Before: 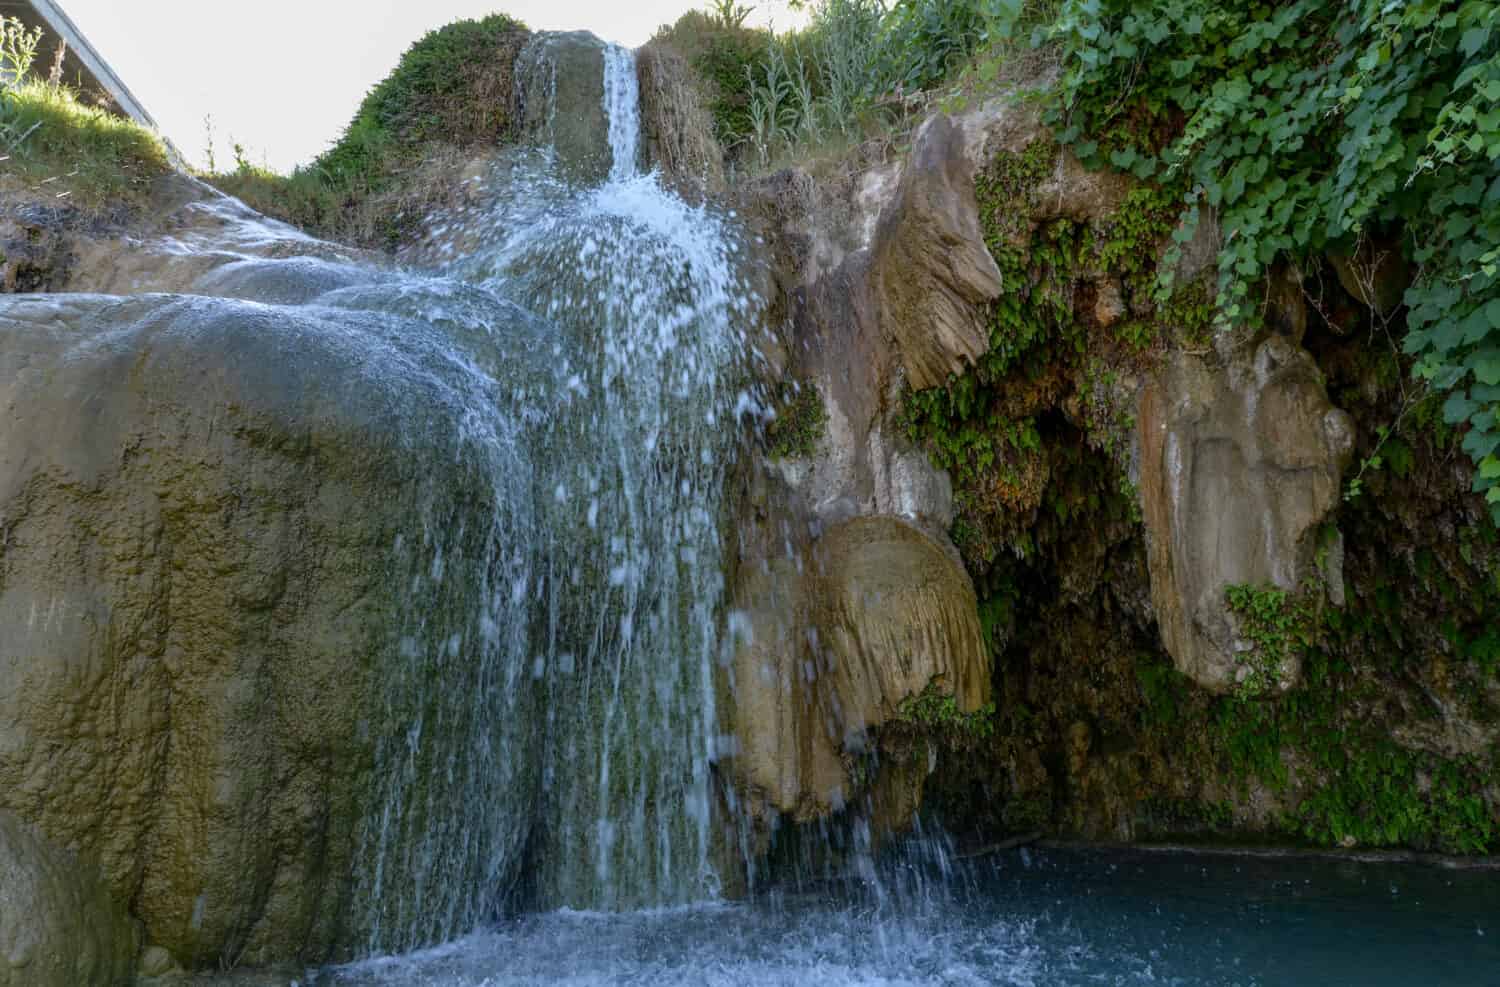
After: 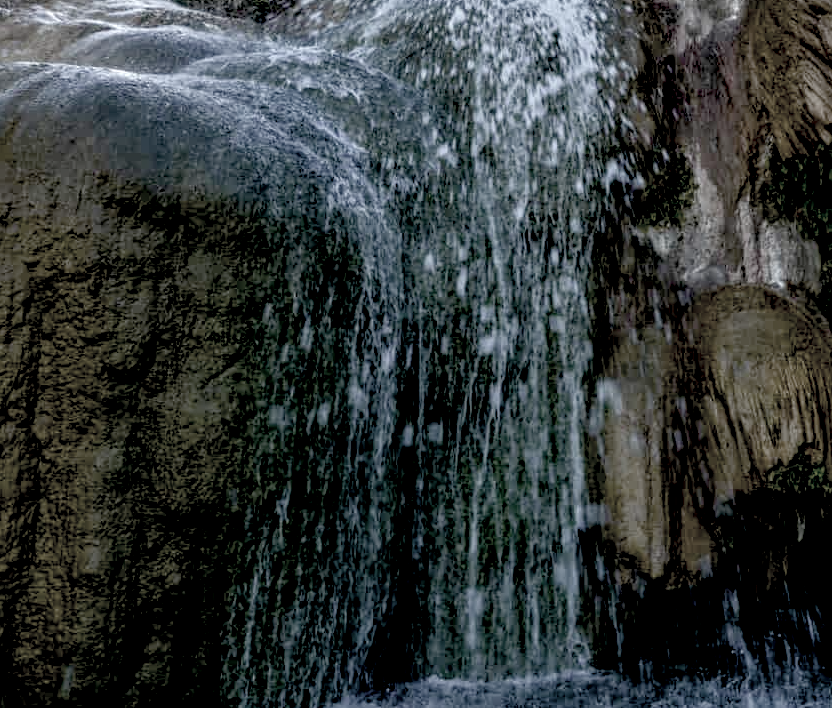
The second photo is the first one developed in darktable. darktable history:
crop: left 8.791%, top 23.422%, right 34.967%, bottom 4.757%
exposure: black level correction 0.047, exposure 0.012 EV, compensate highlight preservation false
color zones: curves: ch1 [(0, 0.34) (0.143, 0.164) (0.286, 0.152) (0.429, 0.176) (0.571, 0.173) (0.714, 0.188) (0.857, 0.199) (1, 0.34)]
color balance rgb: perceptual saturation grading › global saturation 20%, perceptual saturation grading › highlights -25.844%, perceptual saturation grading › shadows 49.562%, global vibrance 9.421%
local contrast: on, module defaults
